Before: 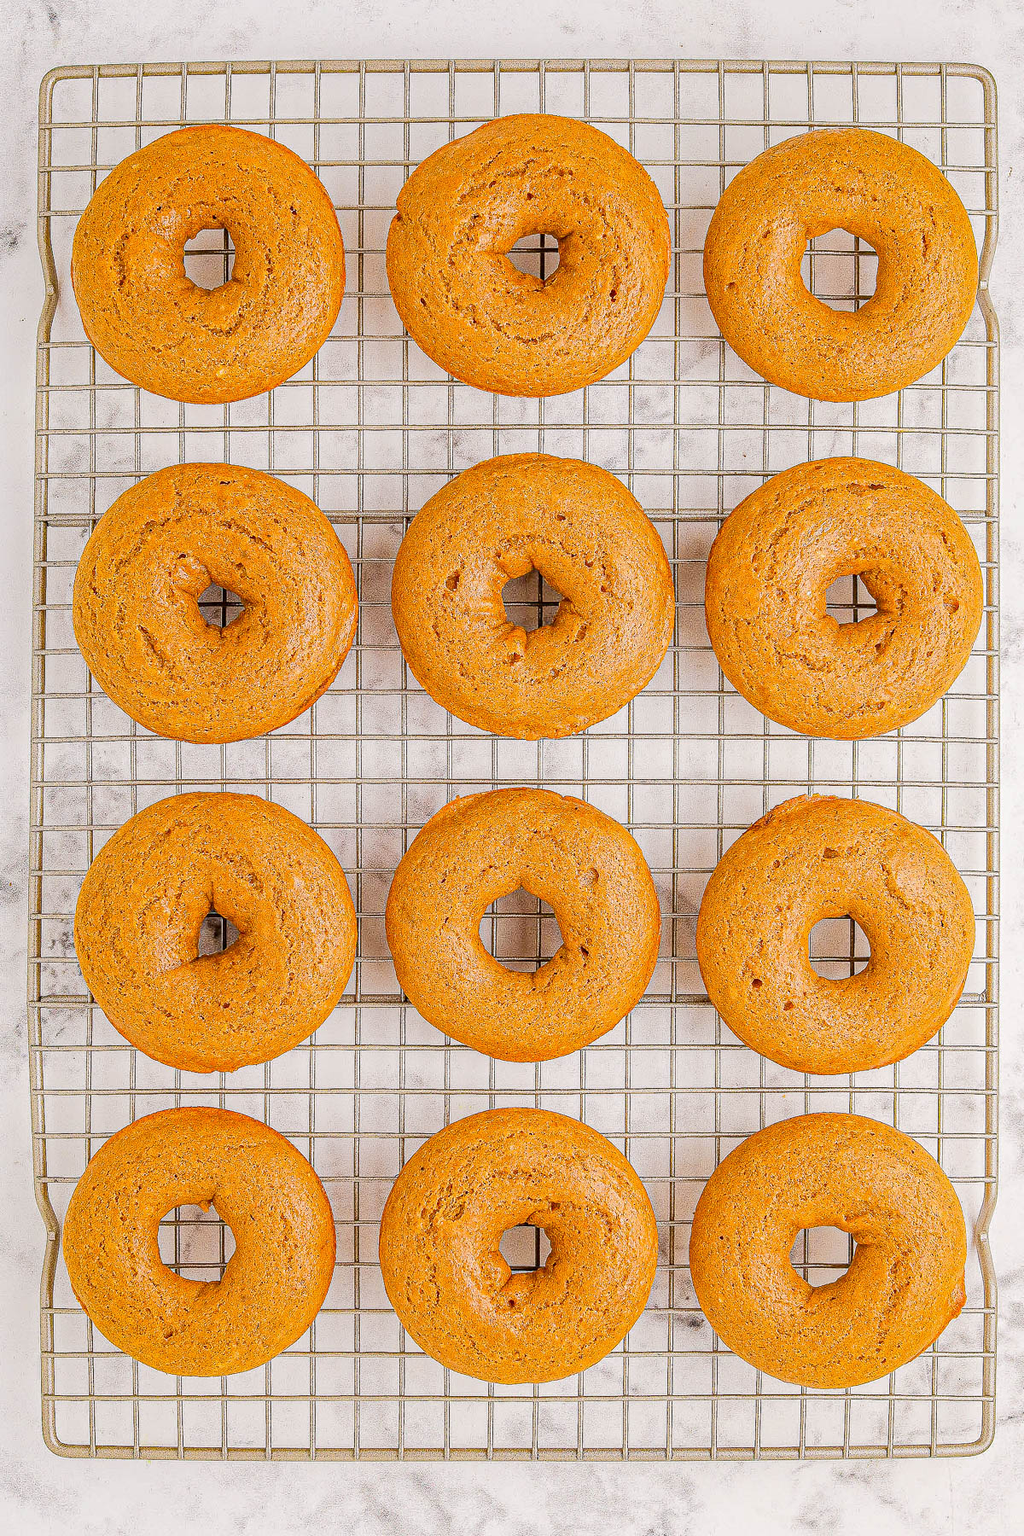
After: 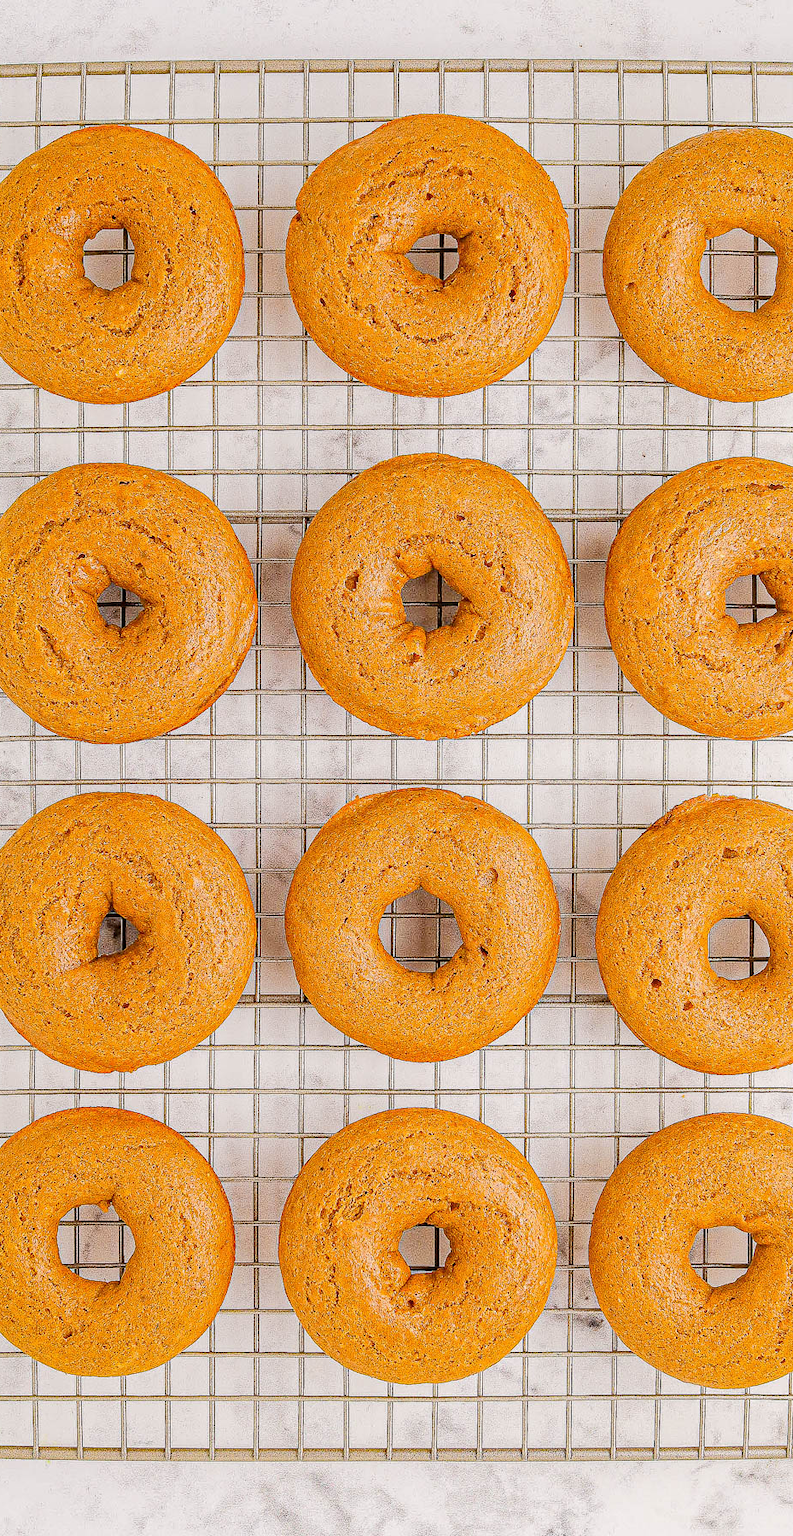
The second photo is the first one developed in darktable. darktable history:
crop: left 9.889%, right 12.546%
